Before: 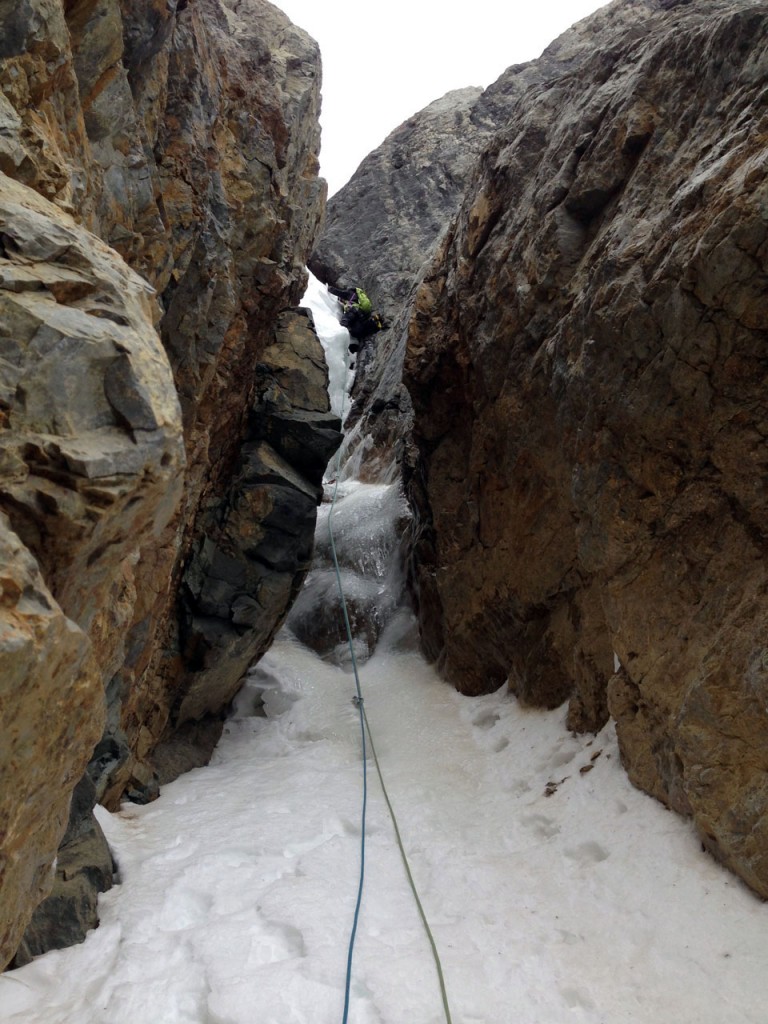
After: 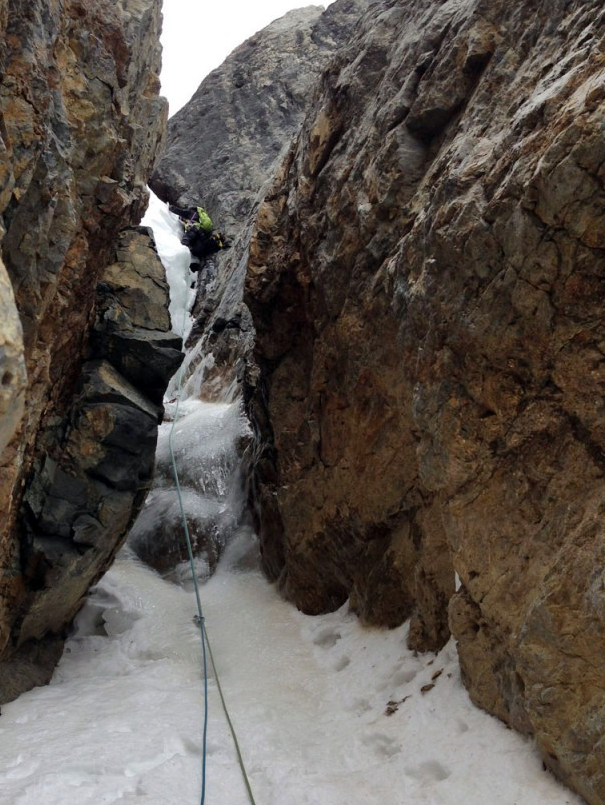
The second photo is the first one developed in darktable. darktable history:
crop and rotate: left 20.74%, top 7.912%, right 0.375%, bottom 13.378%
shadows and highlights: soften with gaussian
